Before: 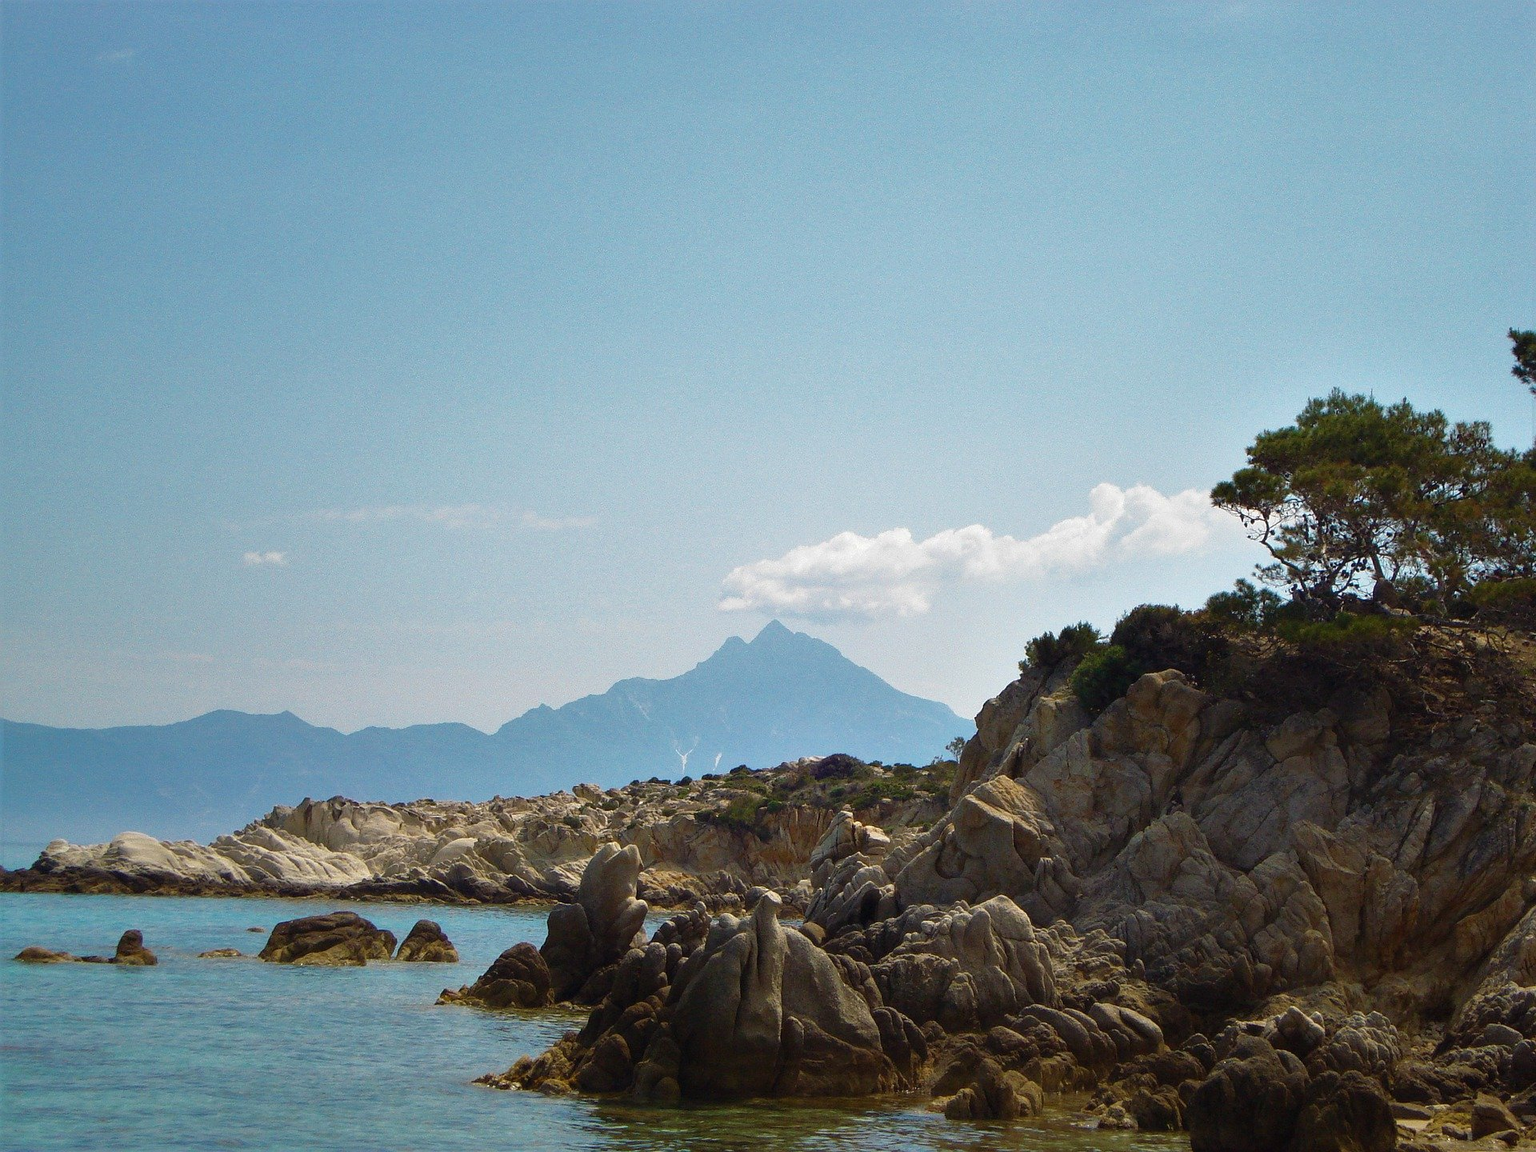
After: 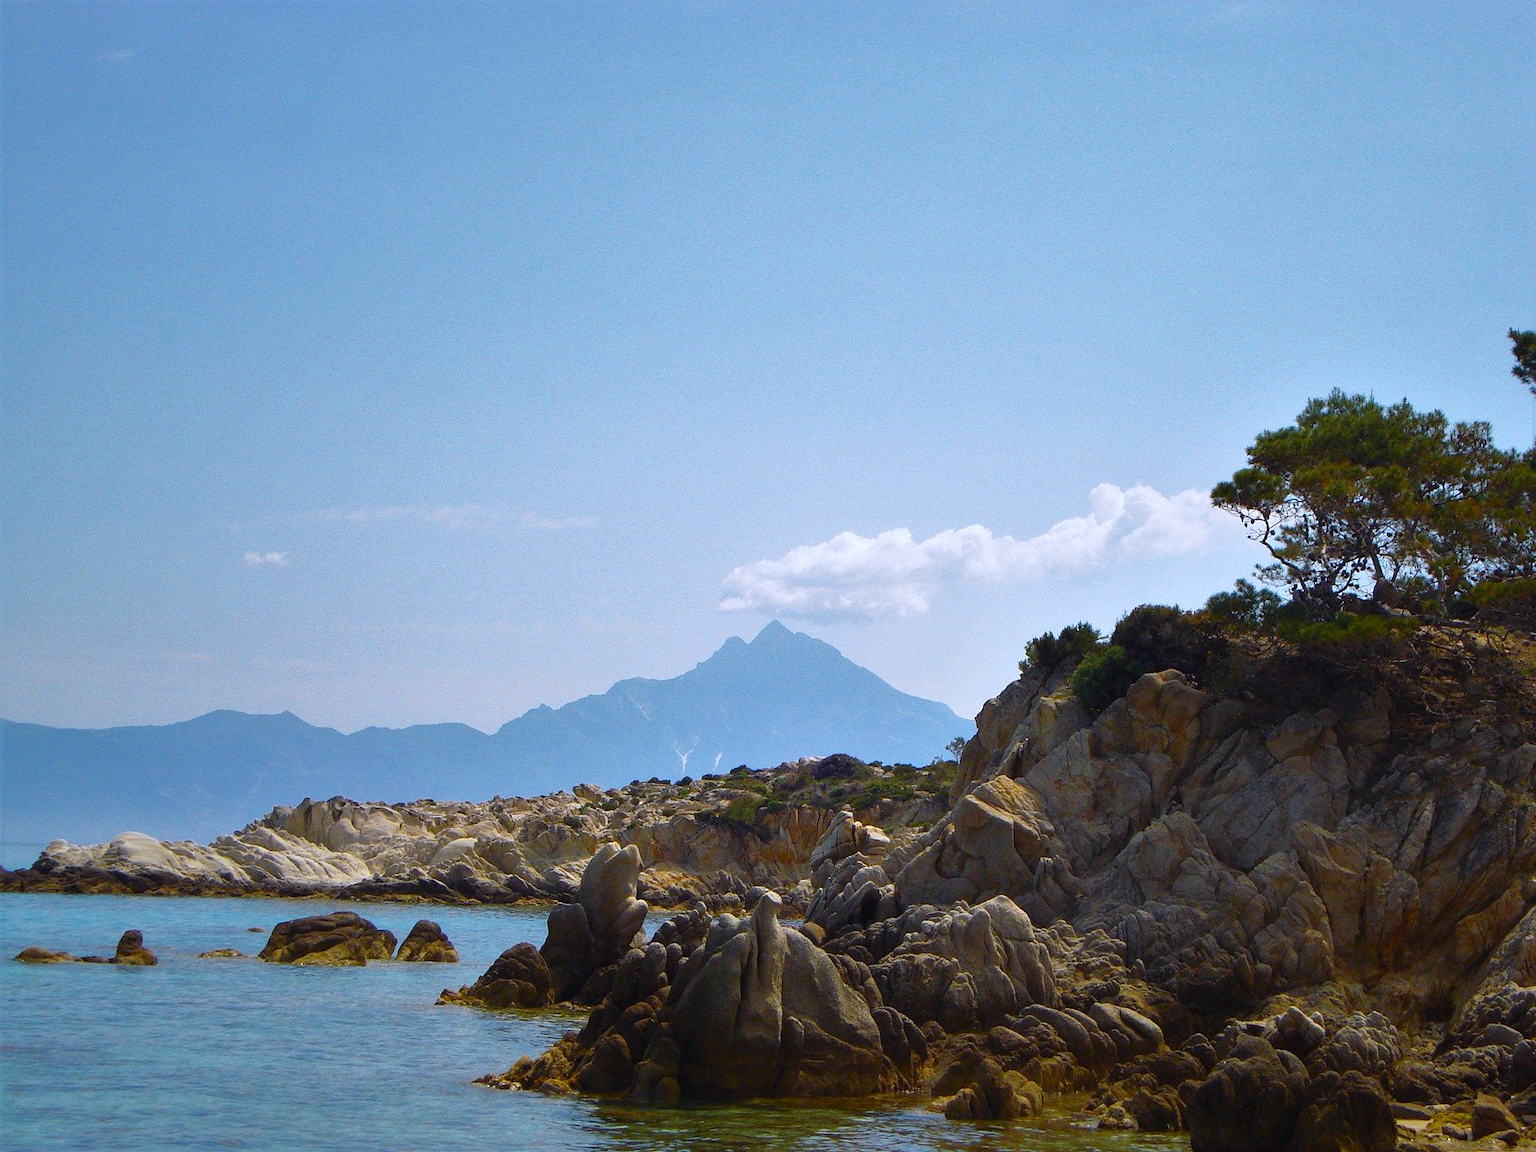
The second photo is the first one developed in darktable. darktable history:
color zones: curves: ch0 [(0.224, 0.526) (0.75, 0.5)]; ch1 [(0.055, 0.526) (0.224, 0.761) (0.377, 0.526) (0.75, 0.5)]
white balance: red 0.967, blue 1.119, emerald 0.756
